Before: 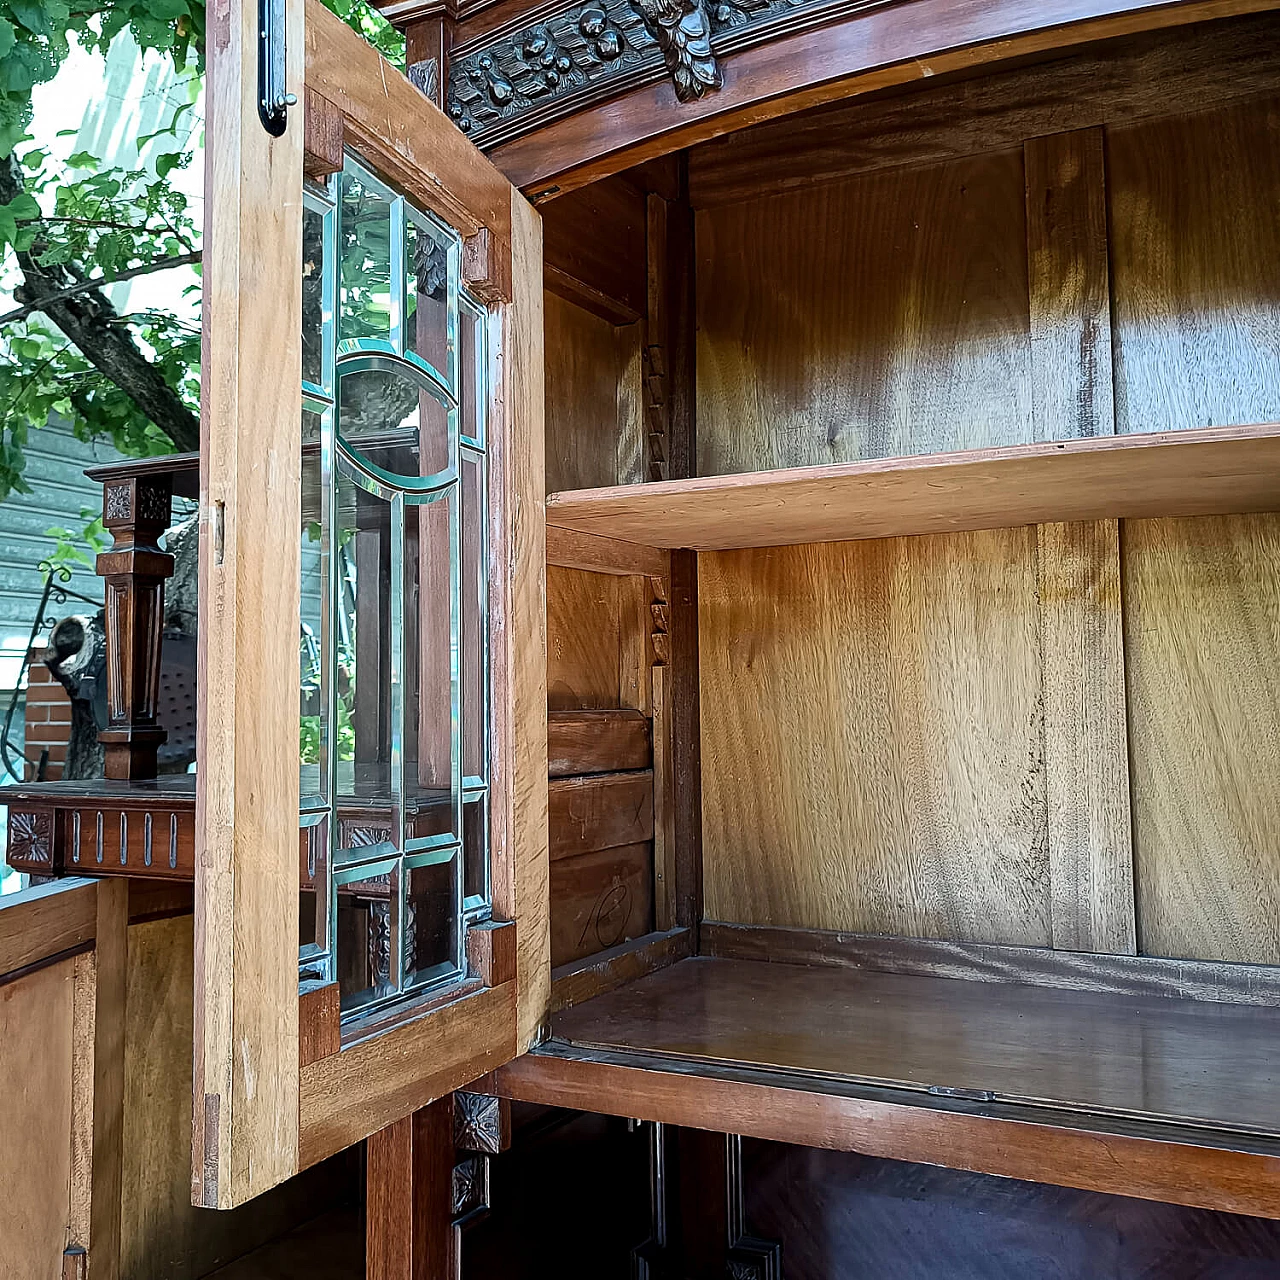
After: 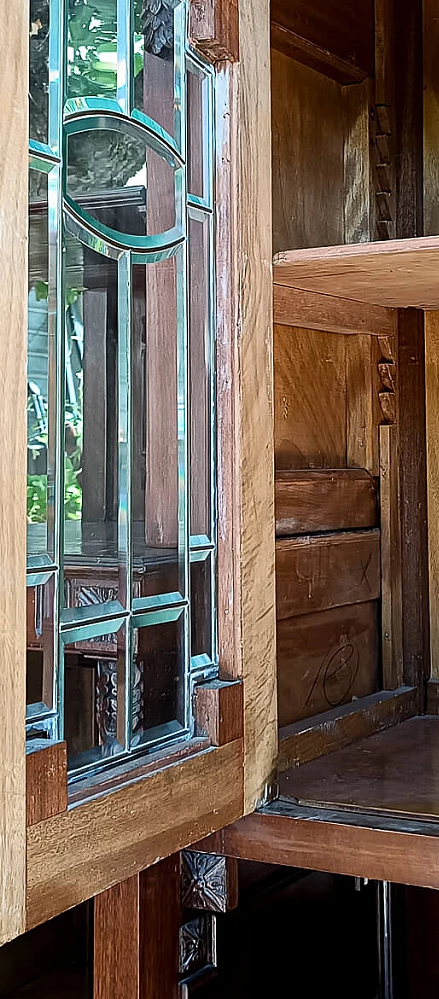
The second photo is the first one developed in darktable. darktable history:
crop and rotate: left 21.403%, top 18.896%, right 44.282%, bottom 2.983%
levels: mode automatic, levels [0, 0.394, 0.787]
